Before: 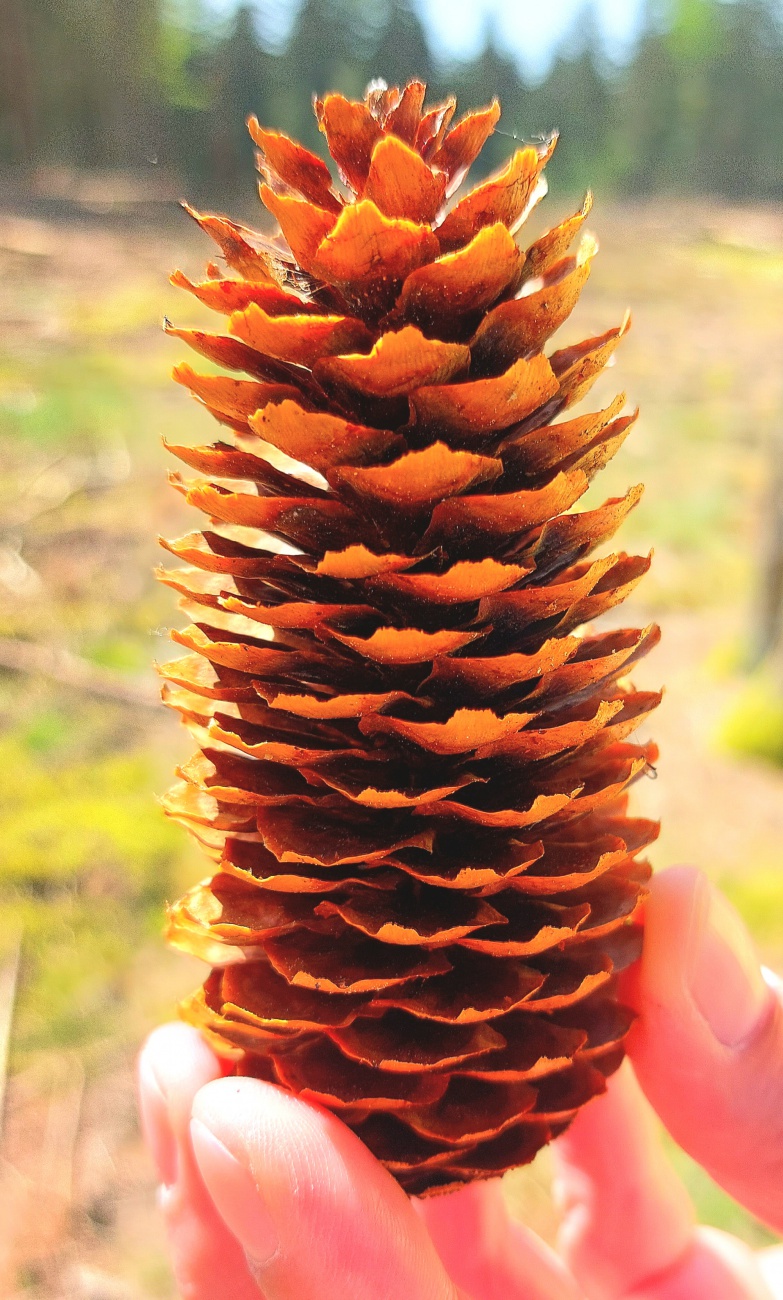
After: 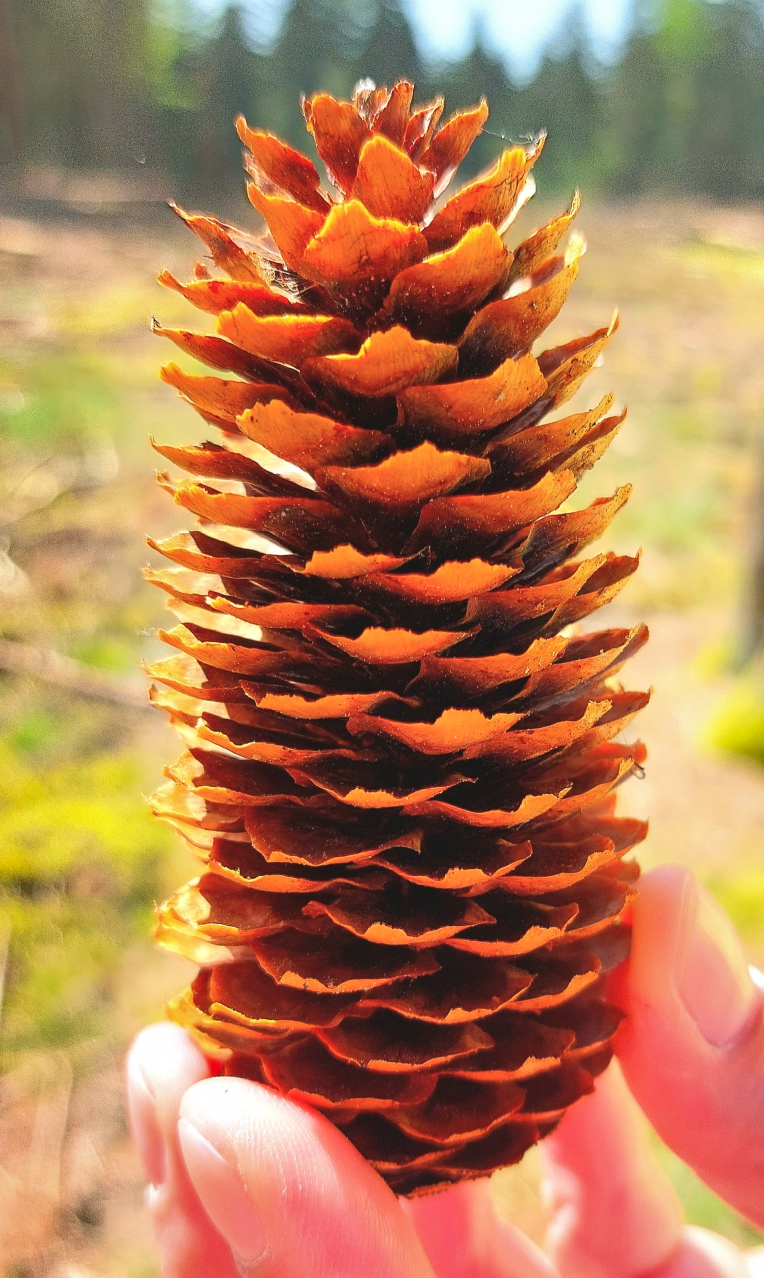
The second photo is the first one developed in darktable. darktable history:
crop and rotate: left 1.752%, right 0.592%, bottom 1.684%
shadows and highlights: soften with gaussian
